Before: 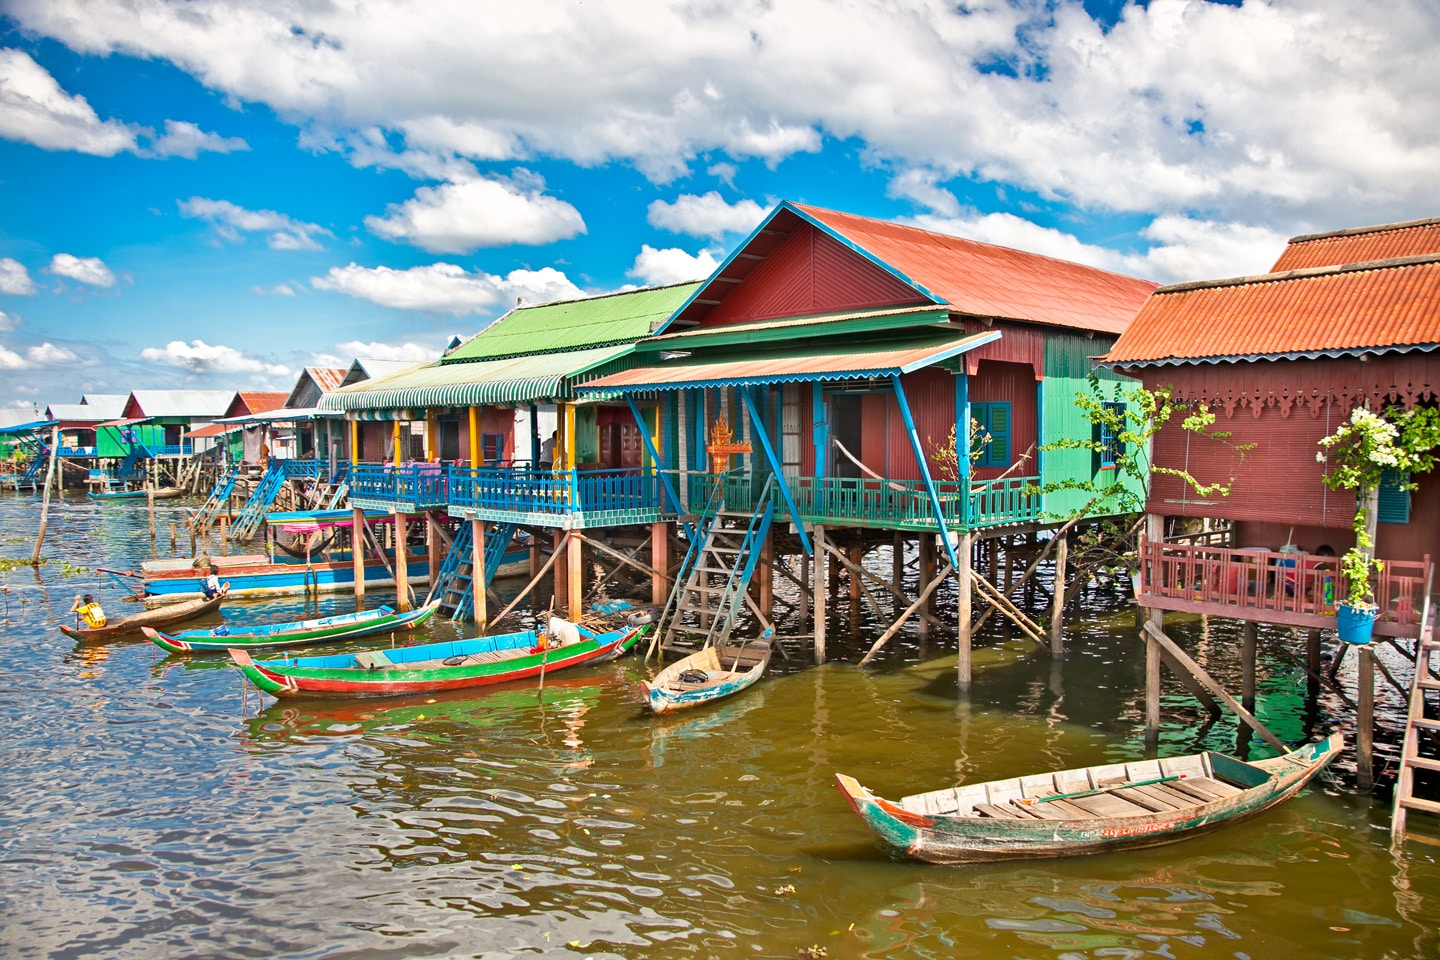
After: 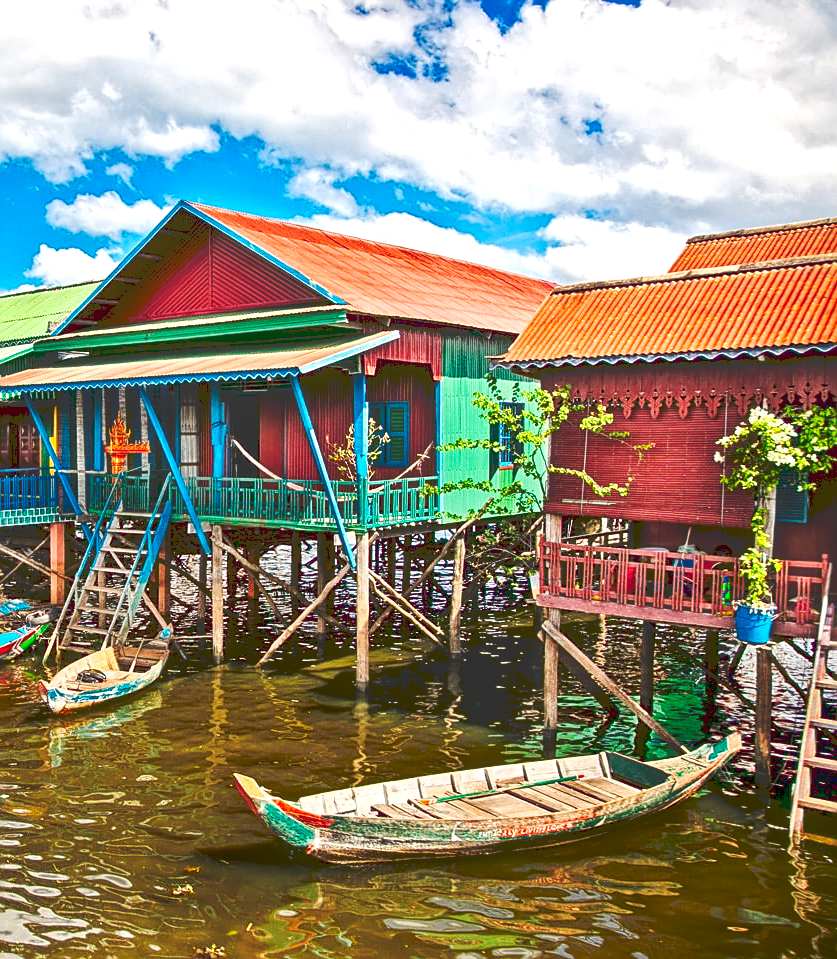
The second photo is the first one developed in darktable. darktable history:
exposure: black level correction 0.001, exposure 0.298 EV, compensate highlight preservation false
contrast brightness saturation: contrast 0.191, brightness -0.106, saturation 0.212
sharpen: on, module defaults
tone curve: curves: ch0 [(0, 0) (0.003, 0.161) (0.011, 0.161) (0.025, 0.161) (0.044, 0.161) (0.069, 0.161) (0.1, 0.161) (0.136, 0.163) (0.177, 0.179) (0.224, 0.207) (0.277, 0.243) (0.335, 0.292) (0.399, 0.361) (0.468, 0.452) (0.543, 0.547) (0.623, 0.638) (0.709, 0.731) (0.801, 0.826) (0.898, 0.911) (1, 1)], preserve colors none
crop: left 41.862%
local contrast: highlights 76%, shadows 55%, detail 176%, midtone range 0.208
